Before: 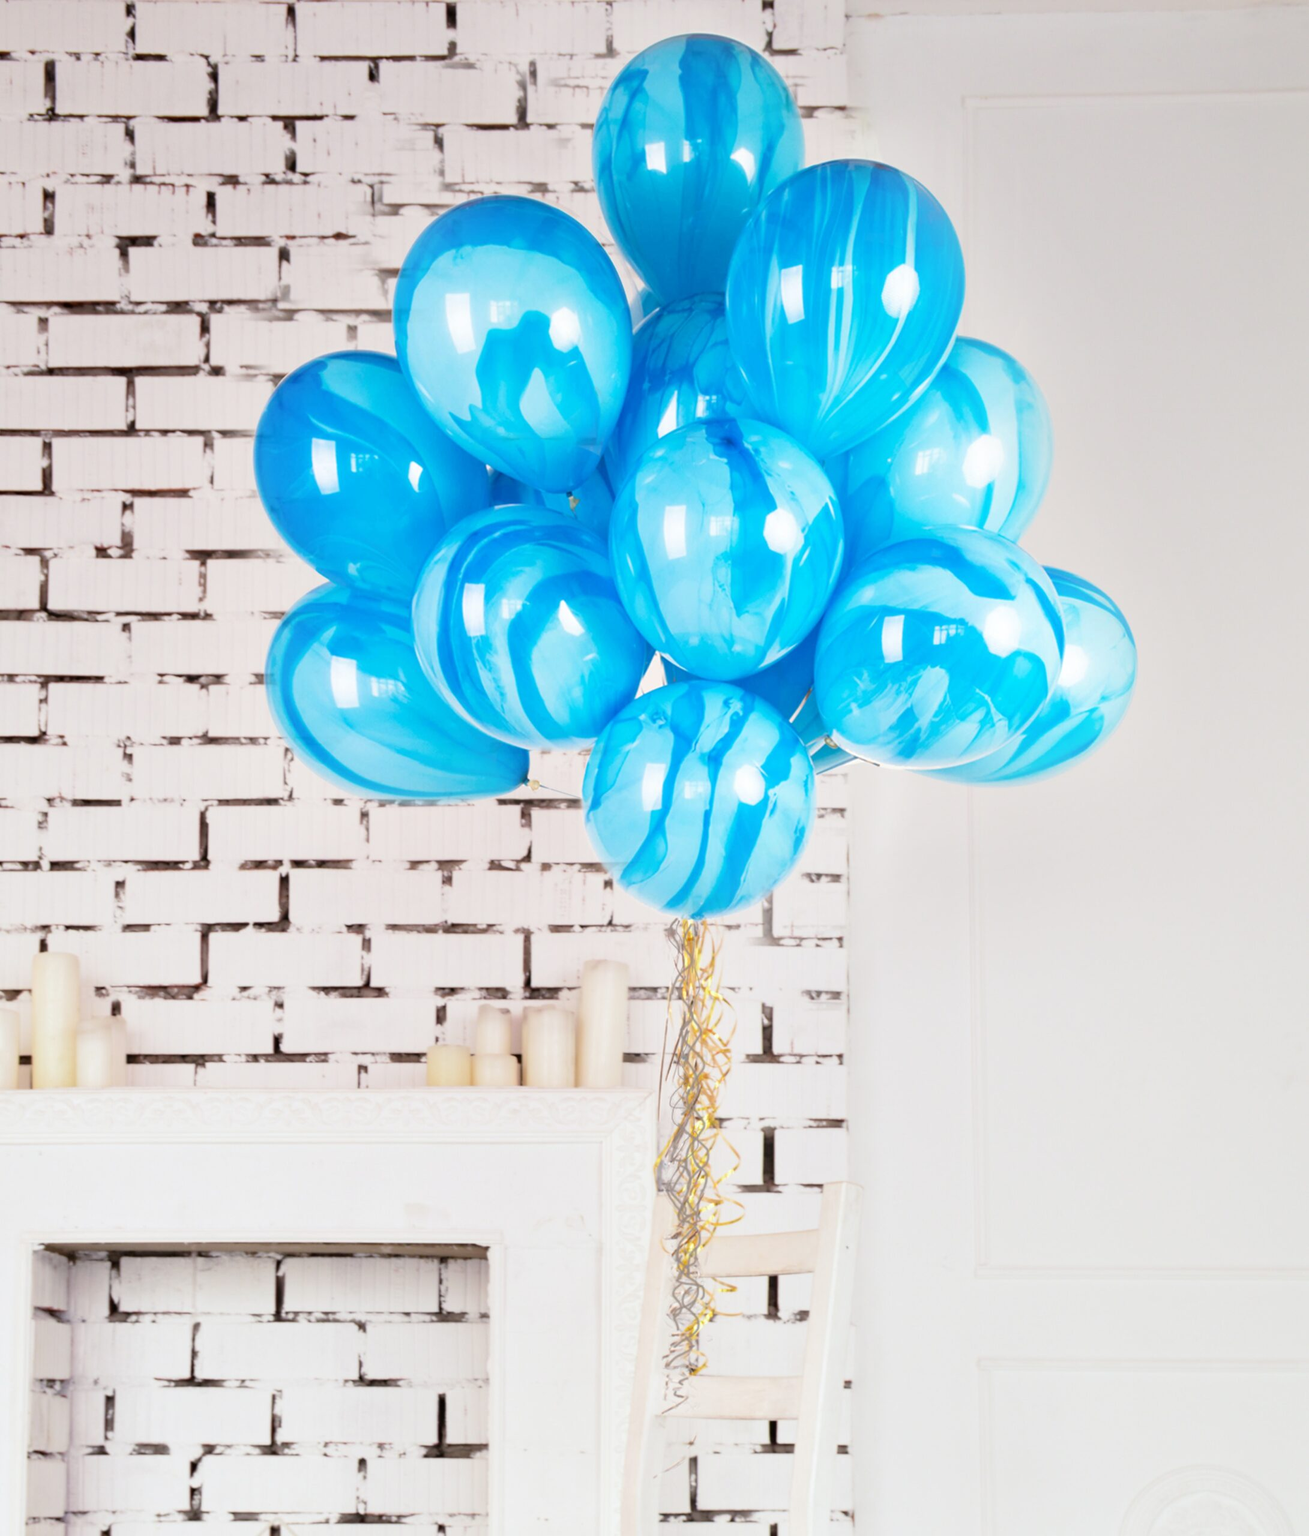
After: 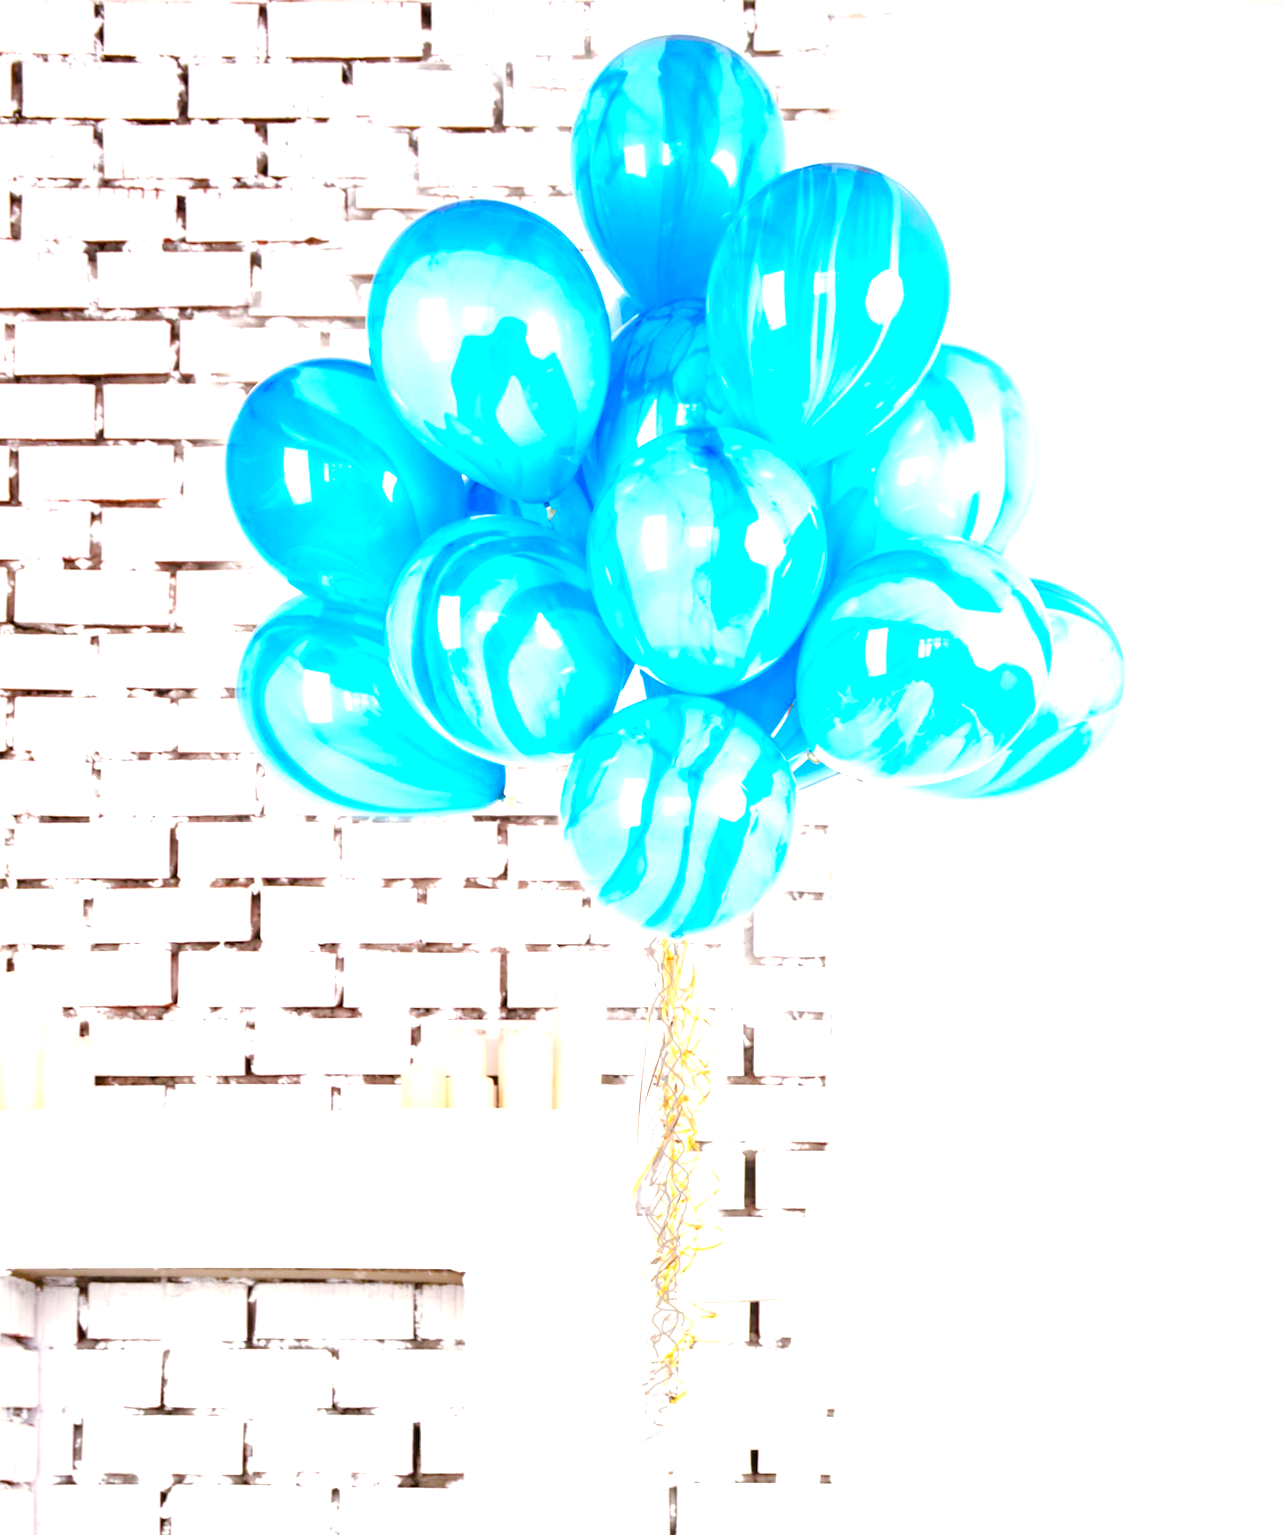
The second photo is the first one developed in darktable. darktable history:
exposure: black level correction 0, exposure 1 EV, compensate exposure bias true, compensate highlight preservation false
crop and rotate: left 2.585%, right 1.172%, bottom 1.98%
color balance rgb: perceptual saturation grading › global saturation 55.003%, perceptual saturation grading › highlights -50.193%, perceptual saturation grading › mid-tones 40.001%, perceptual saturation grading › shadows 31.197%
